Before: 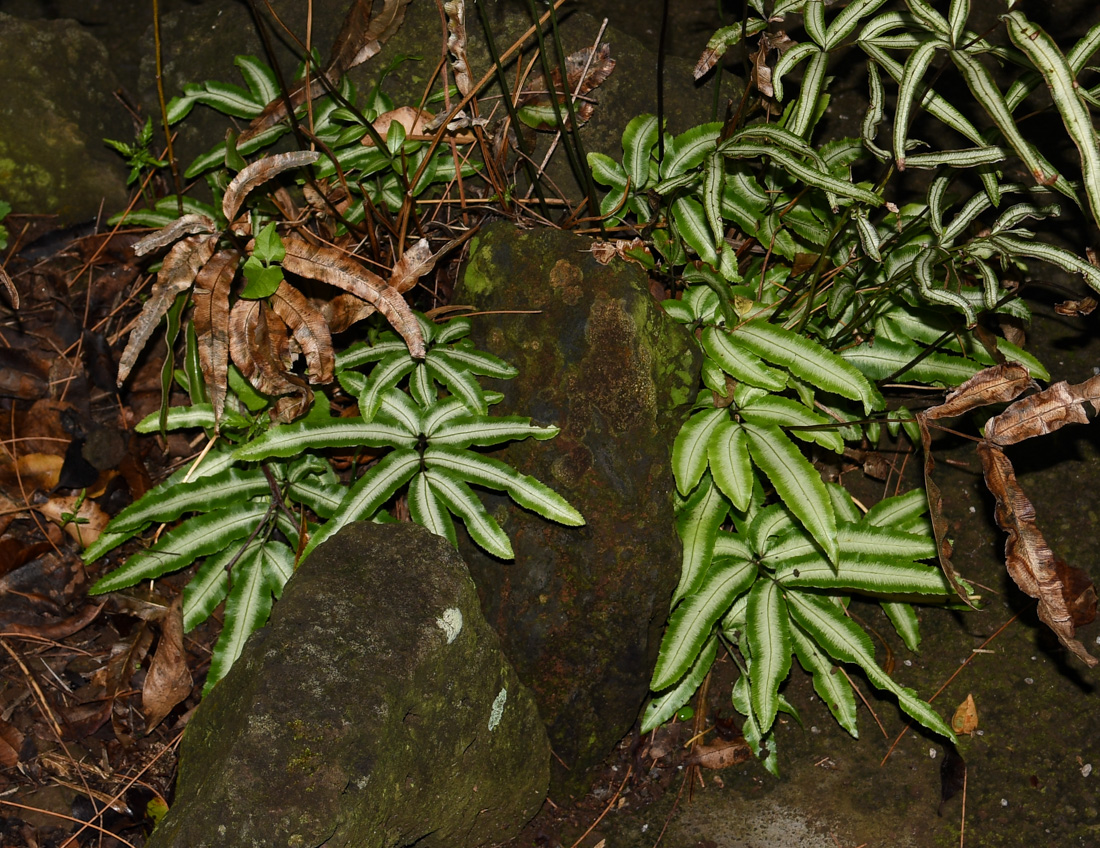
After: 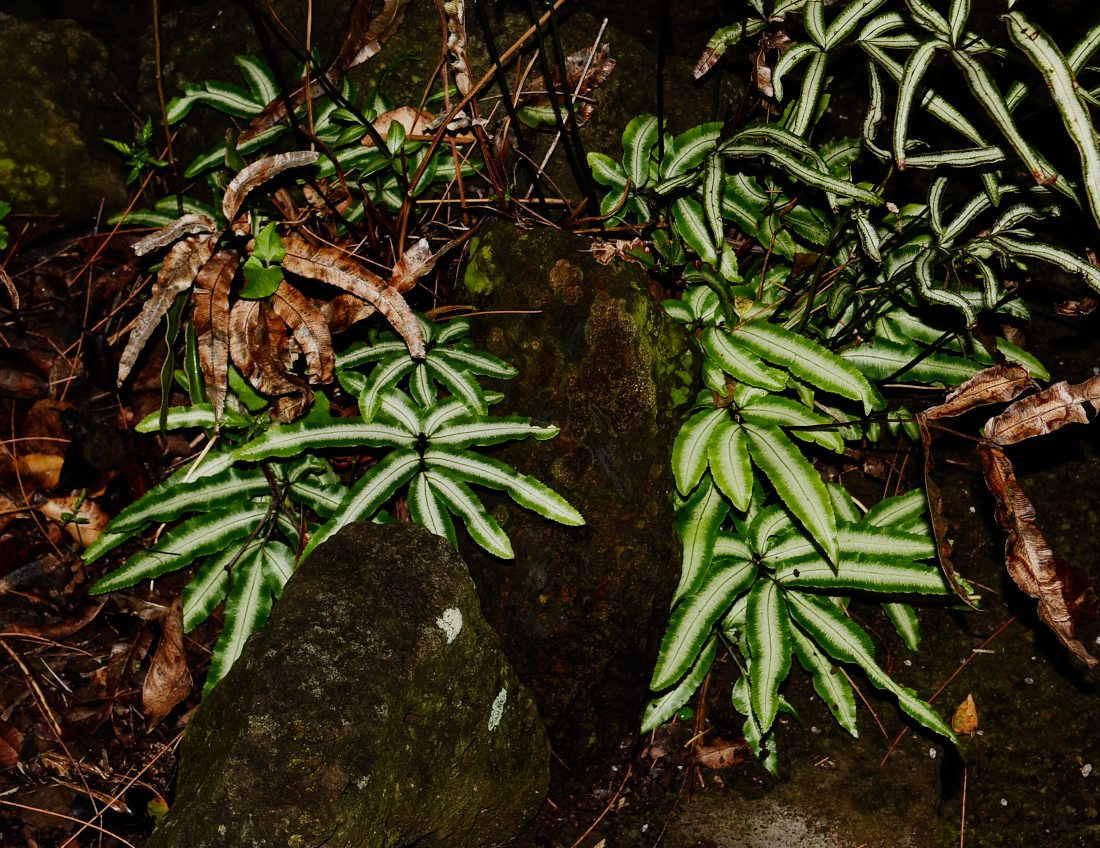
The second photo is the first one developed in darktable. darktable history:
white balance: emerald 1
sigmoid: contrast 1.7, skew -0.2, preserve hue 0%, red attenuation 0.1, red rotation 0.035, green attenuation 0.1, green rotation -0.017, blue attenuation 0.15, blue rotation -0.052, base primaries Rec2020
